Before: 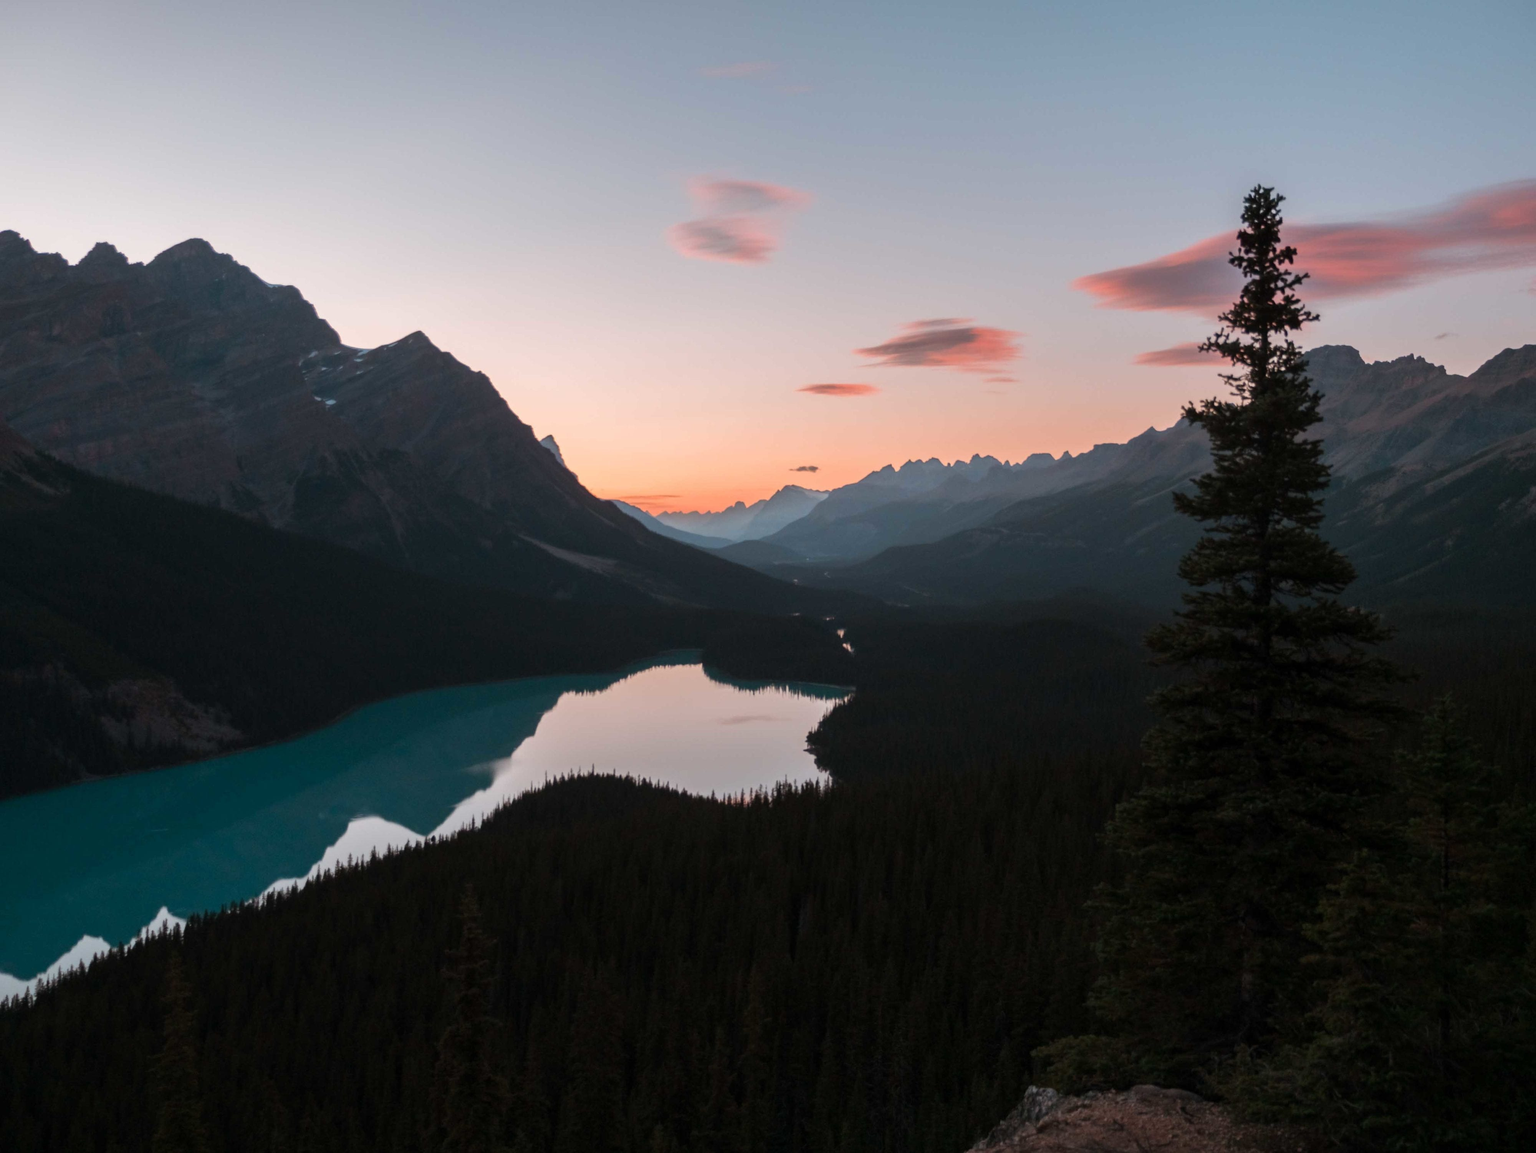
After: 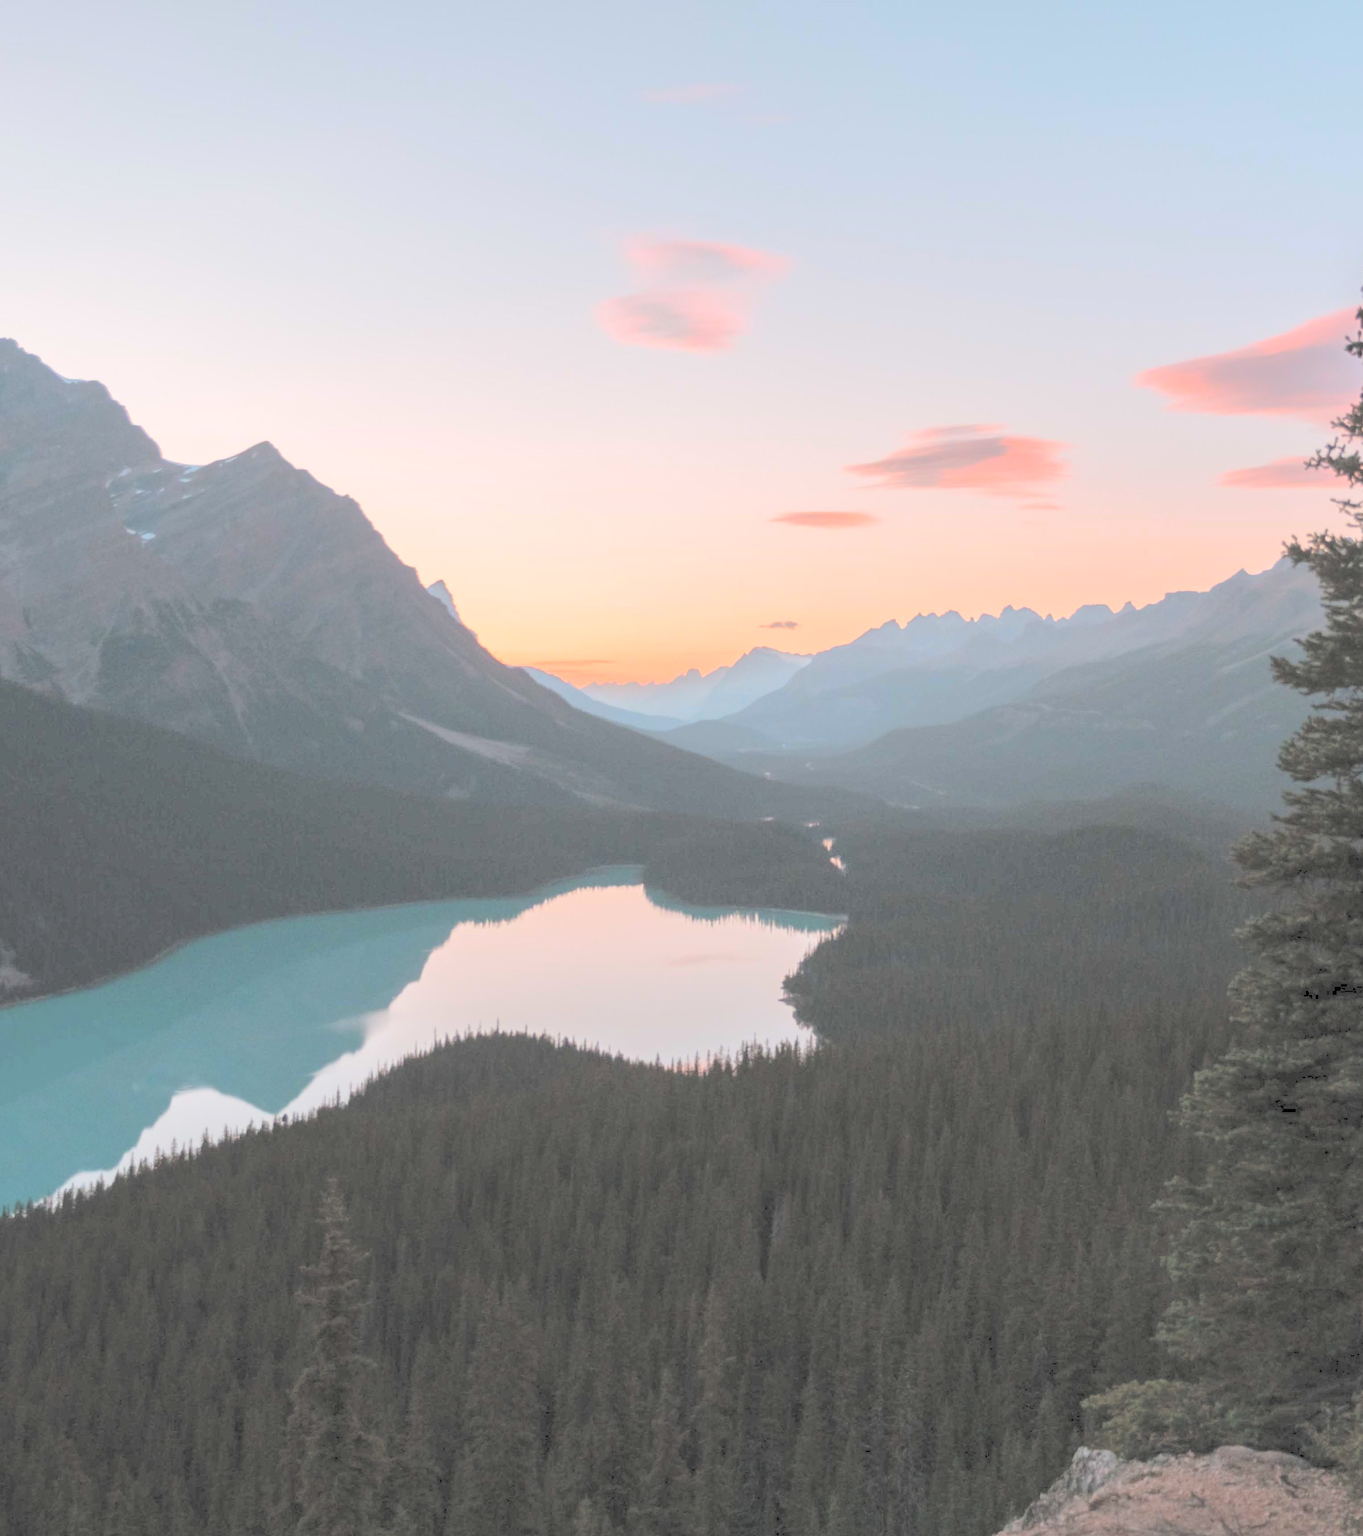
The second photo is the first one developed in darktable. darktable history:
contrast brightness saturation: brightness 0.981
tone curve: curves: ch0 [(0, 0) (0.003, 0.125) (0.011, 0.139) (0.025, 0.155) (0.044, 0.174) (0.069, 0.192) (0.1, 0.211) (0.136, 0.234) (0.177, 0.262) (0.224, 0.296) (0.277, 0.337) (0.335, 0.385) (0.399, 0.436) (0.468, 0.5) (0.543, 0.573) (0.623, 0.644) (0.709, 0.713) (0.801, 0.791) (0.898, 0.881) (1, 1)], color space Lab, independent channels, preserve colors none
crop and rotate: left 14.321%, right 19.072%
